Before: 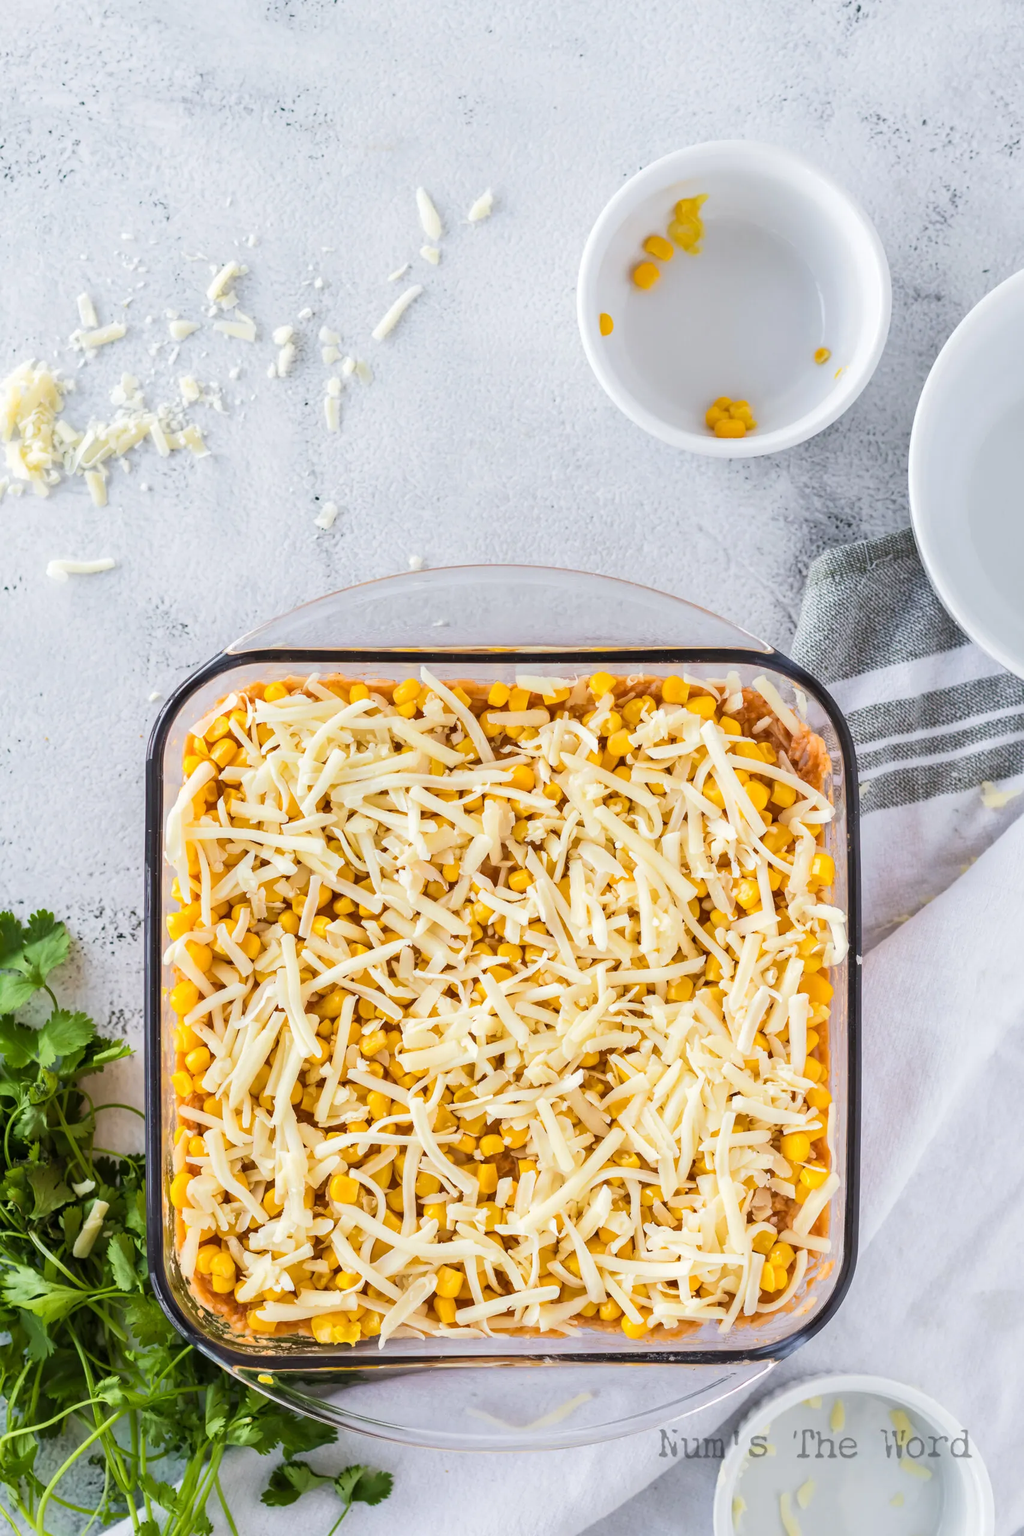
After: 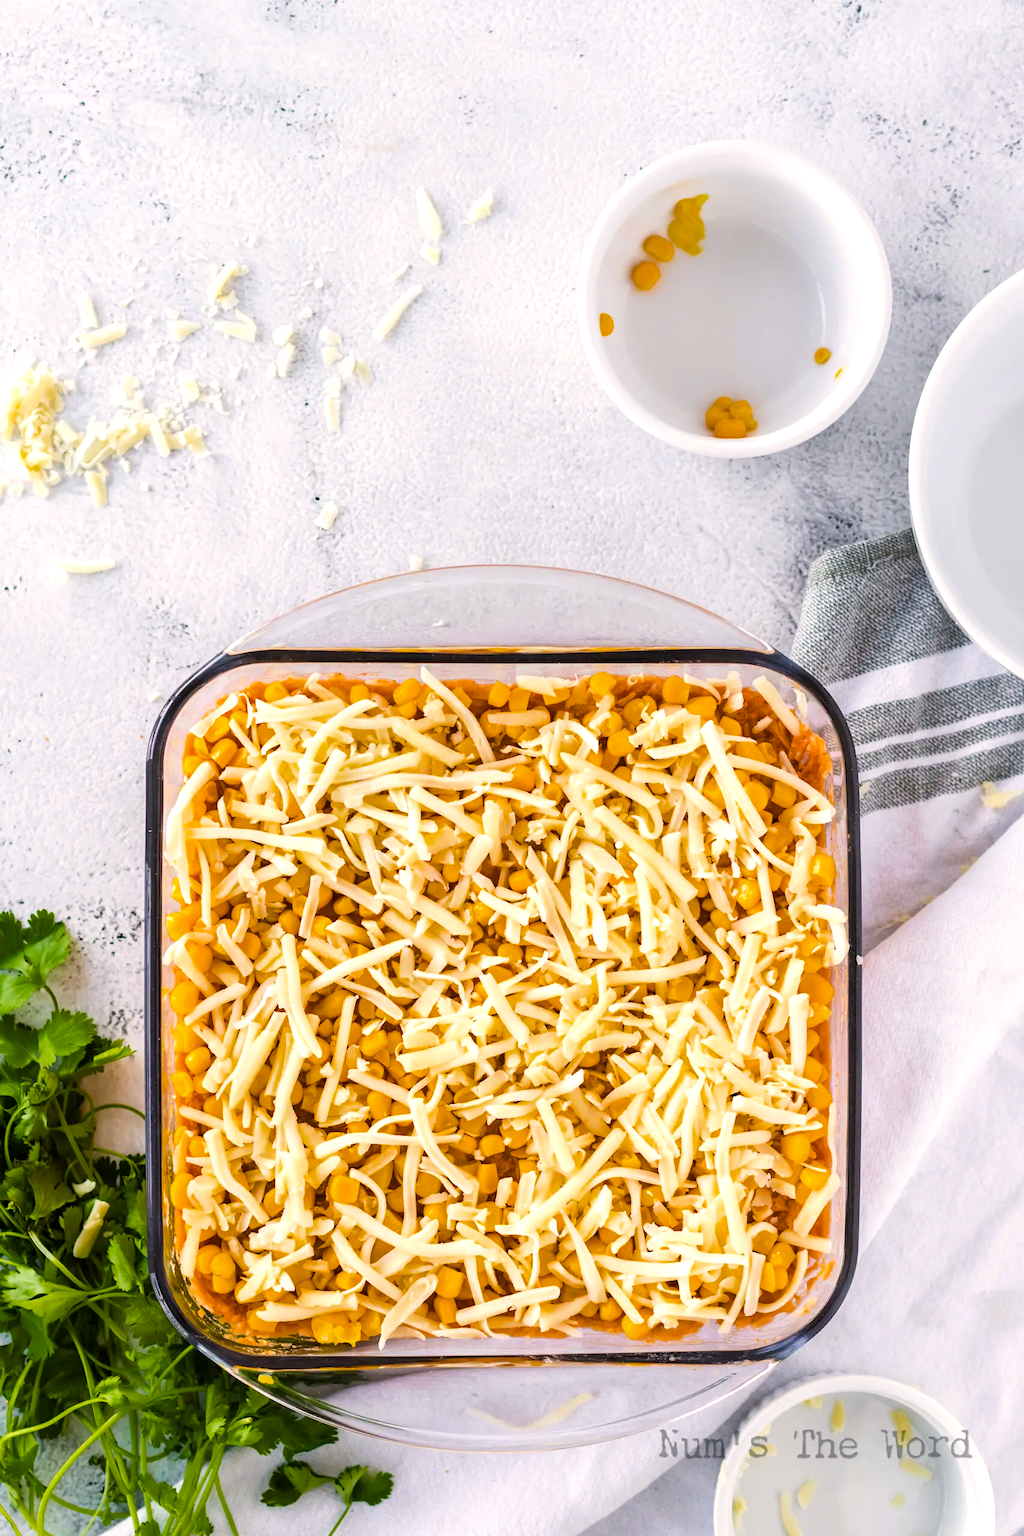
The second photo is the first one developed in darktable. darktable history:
color balance rgb: highlights gain › chroma 1.701%, highlights gain › hue 56.72°, perceptual saturation grading › global saturation 25.836%, perceptual brilliance grading › mid-tones 9.352%, perceptual brilliance grading › shadows 15.224%, global vibrance 9.324%, contrast 14.982%, saturation formula JzAzBz (2021)
